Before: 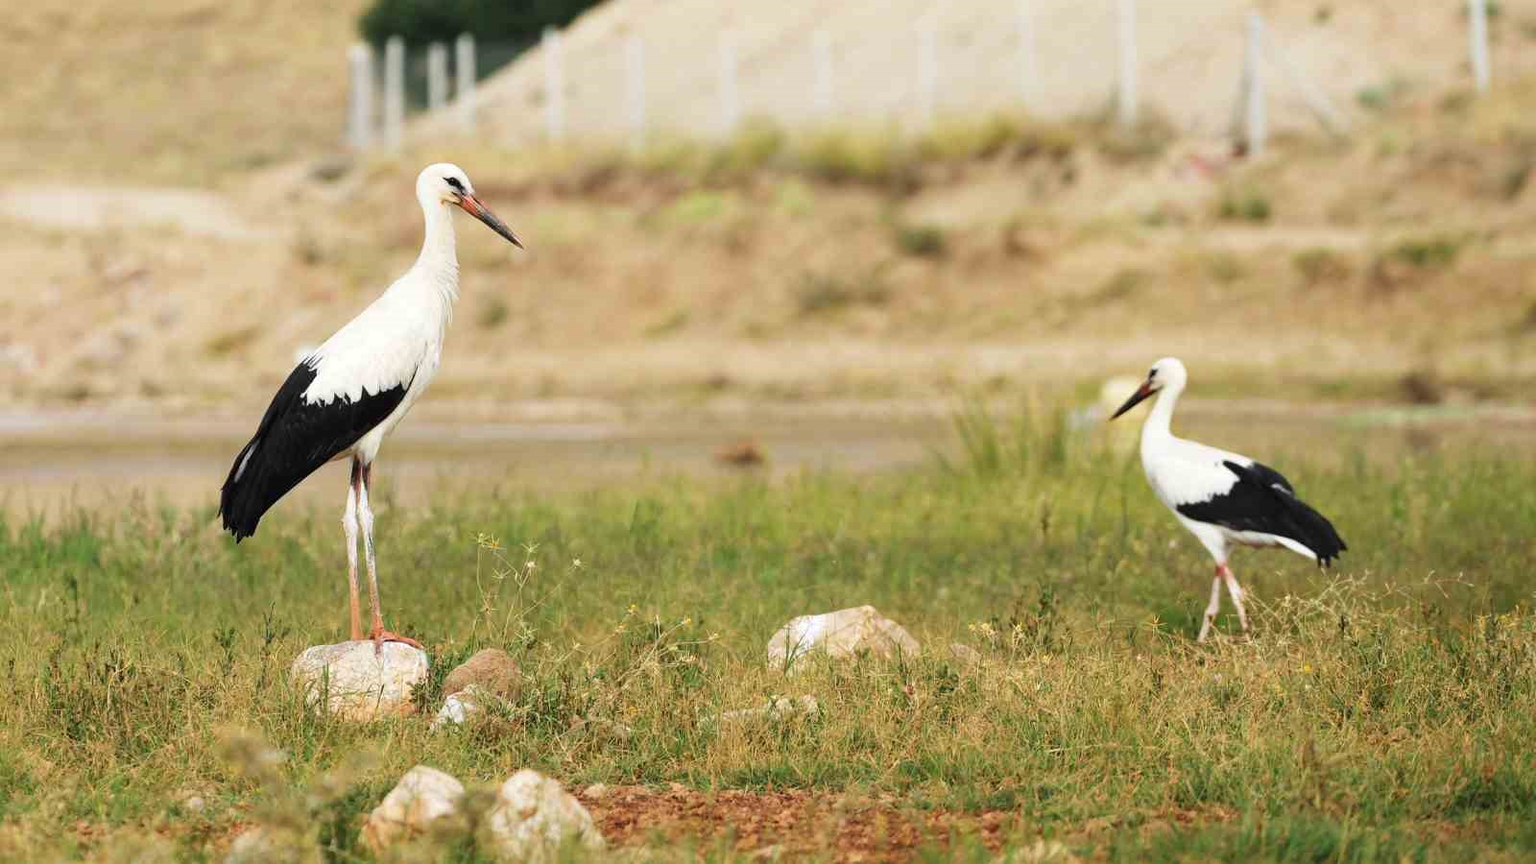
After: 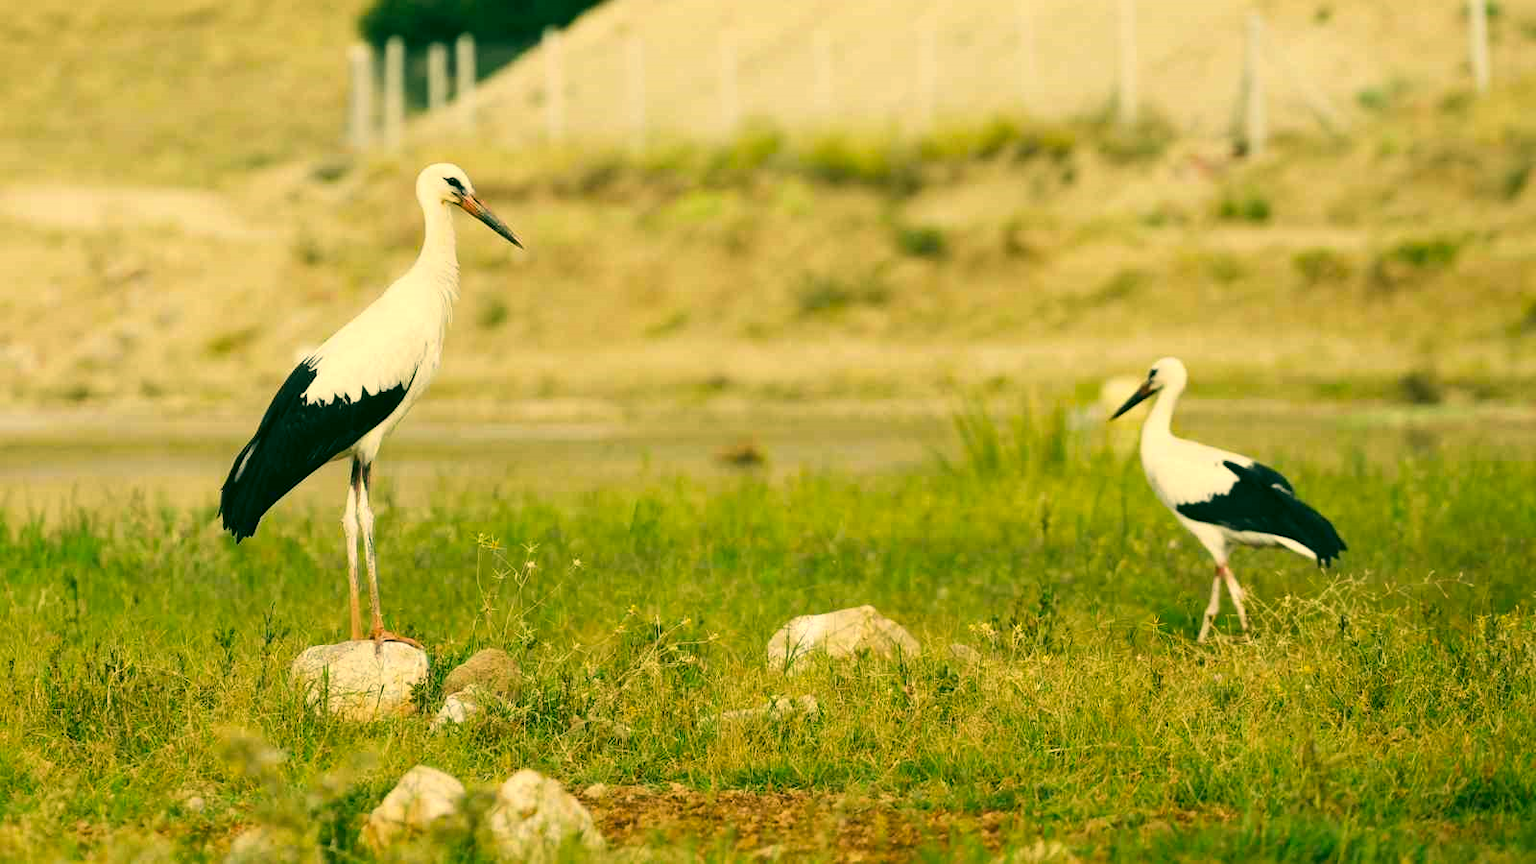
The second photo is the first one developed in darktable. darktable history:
tone curve: curves: ch0 [(0, 0) (0.265, 0.253) (0.732, 0.751) (1, 1)], preserve colors none
color correction: highlights a* 5.62, highlights b* 33.55, shadows a* -25.33, shadows b* 3.97
